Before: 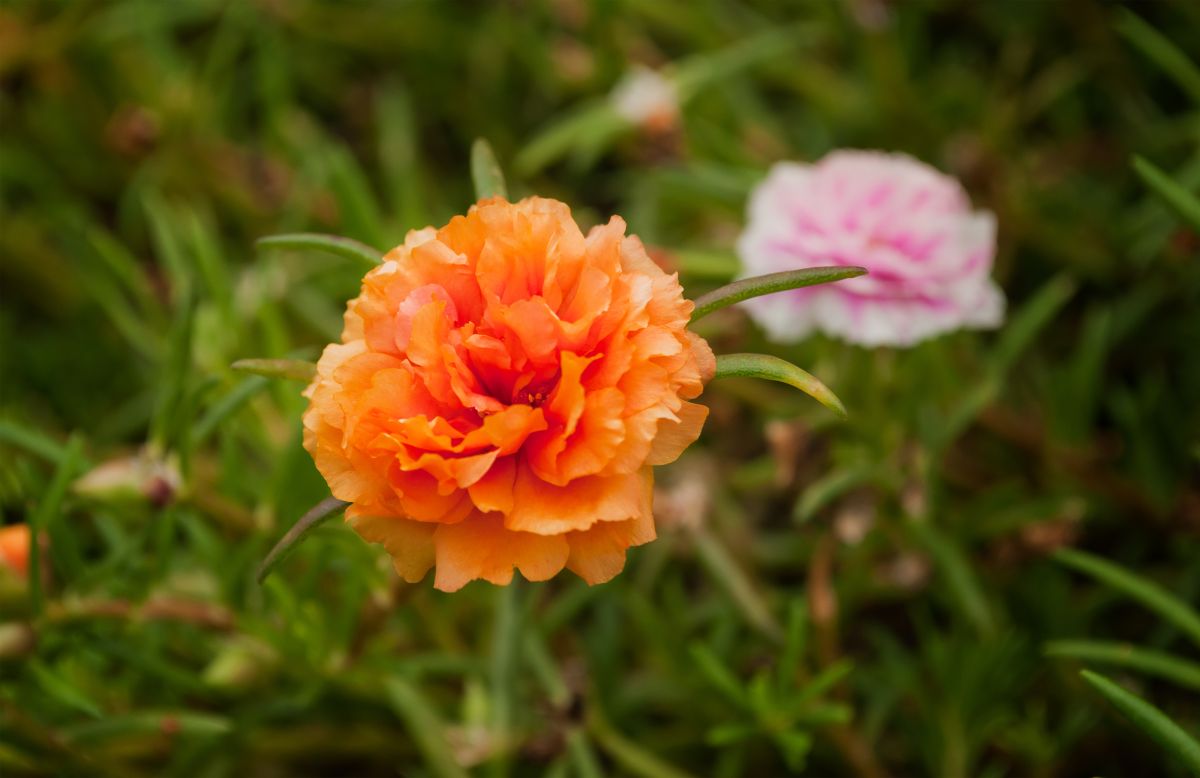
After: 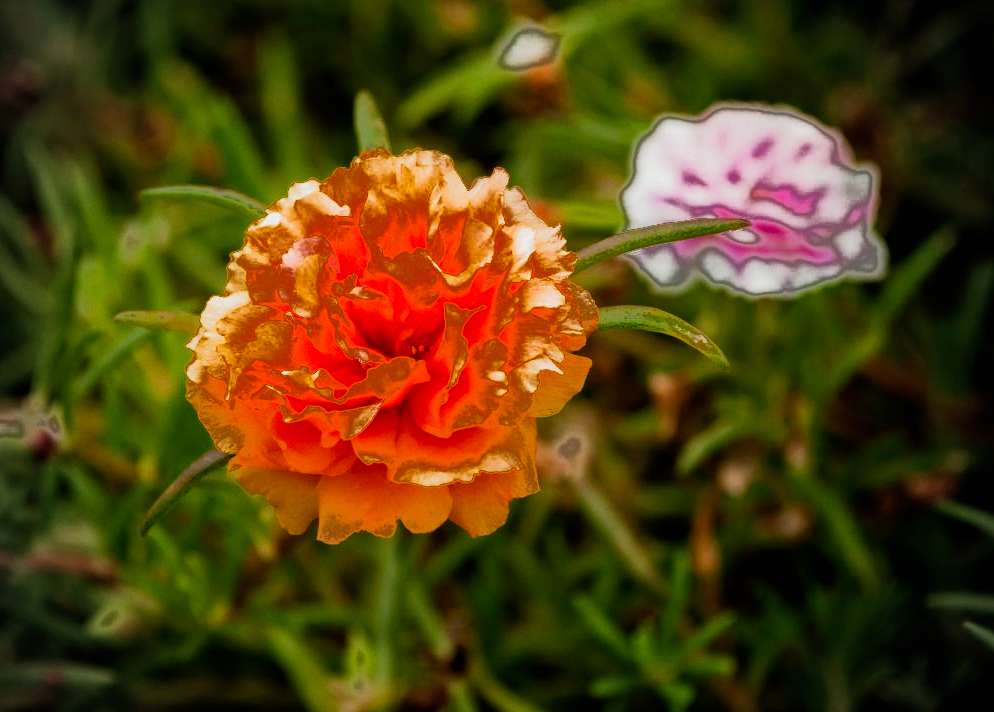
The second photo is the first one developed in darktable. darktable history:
grain: coarseness 14.57 ISO, strength 8.8%
vignetting: fall-off radius 31.48%, brightness -0.472
haze removal: compatibility mode true, adaptive false
crop: left 9.807%, top 6.259%, right 7.334%, bottom 2.177%
fill light: exposure -0.73 EV, center 0.69, width 2.2
filmic rgb: black relative exposure -8.2 EV, white relative exposure 2.2 EV, threshold 3 EV, hardness 7.11, latitude 75%, contrast 1.325, highlights saturation mix -2%, shadows ↔ highlights balance 30%, preserve chrominance no, color science v5 (2021), contrast in shadows safe, contrast in highlights safe, enable highlight reconstruction true
contrast brightness saturation: saturation -0.05
